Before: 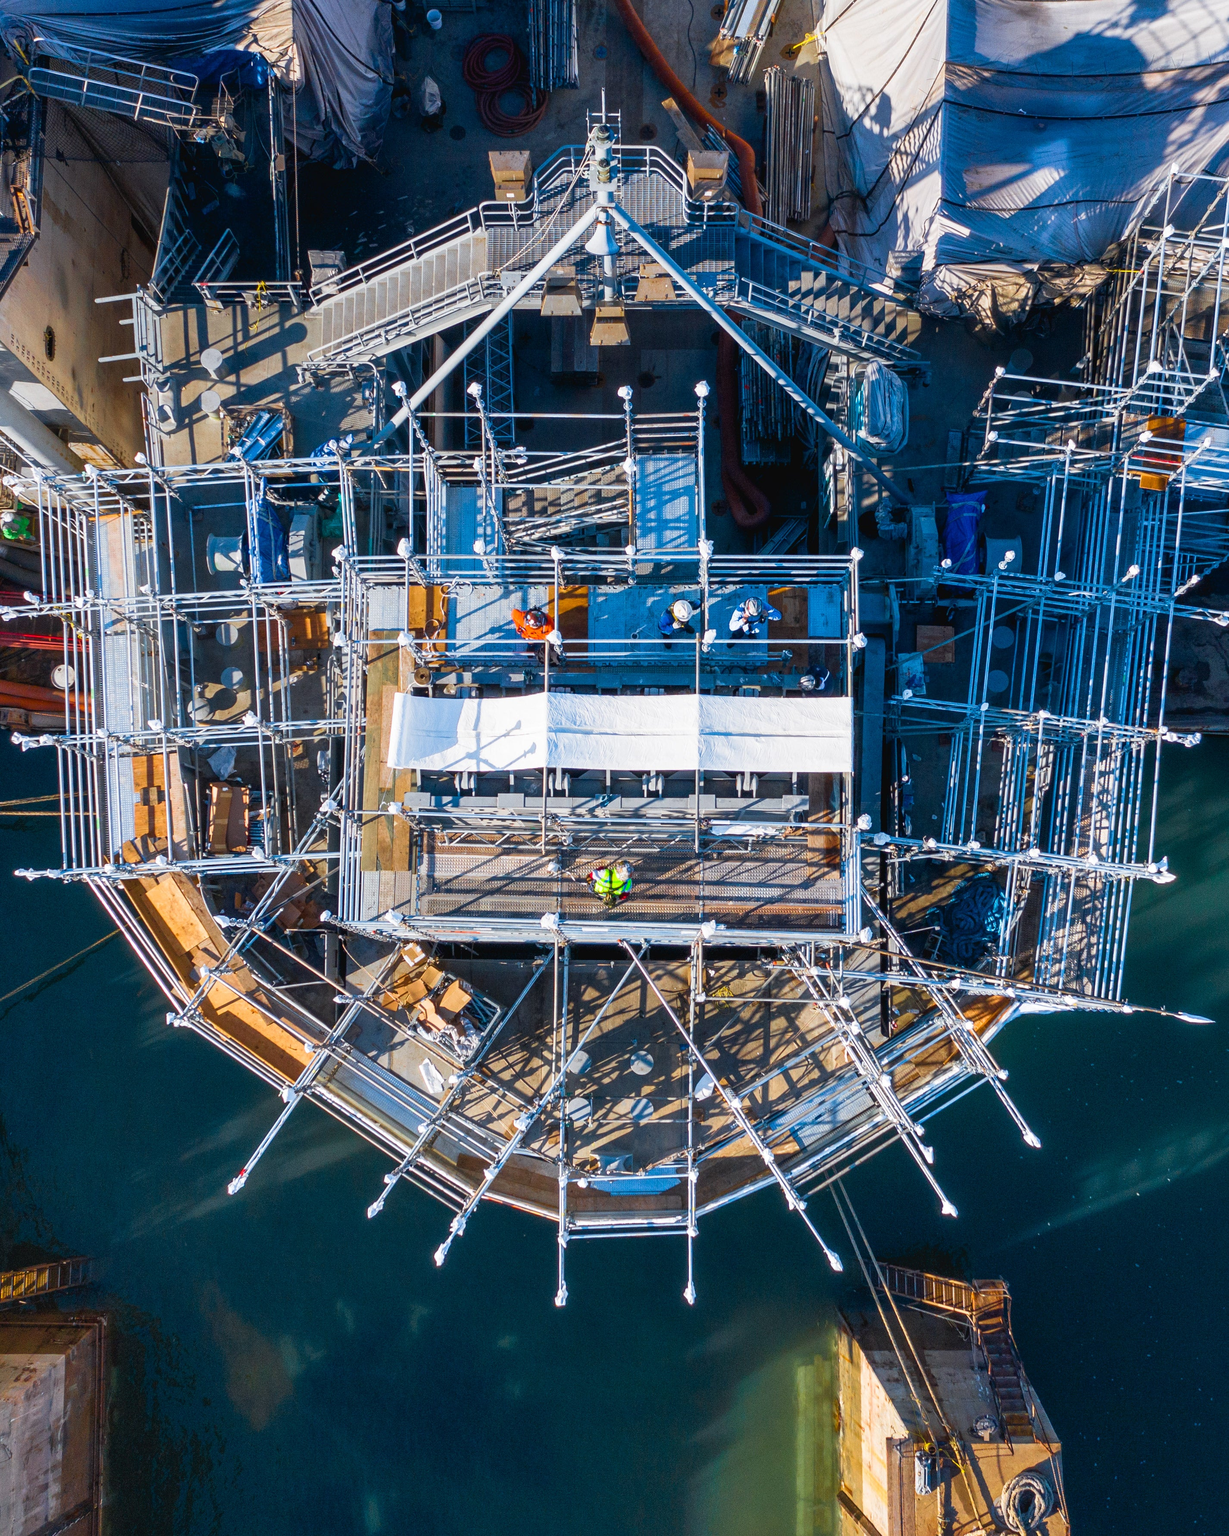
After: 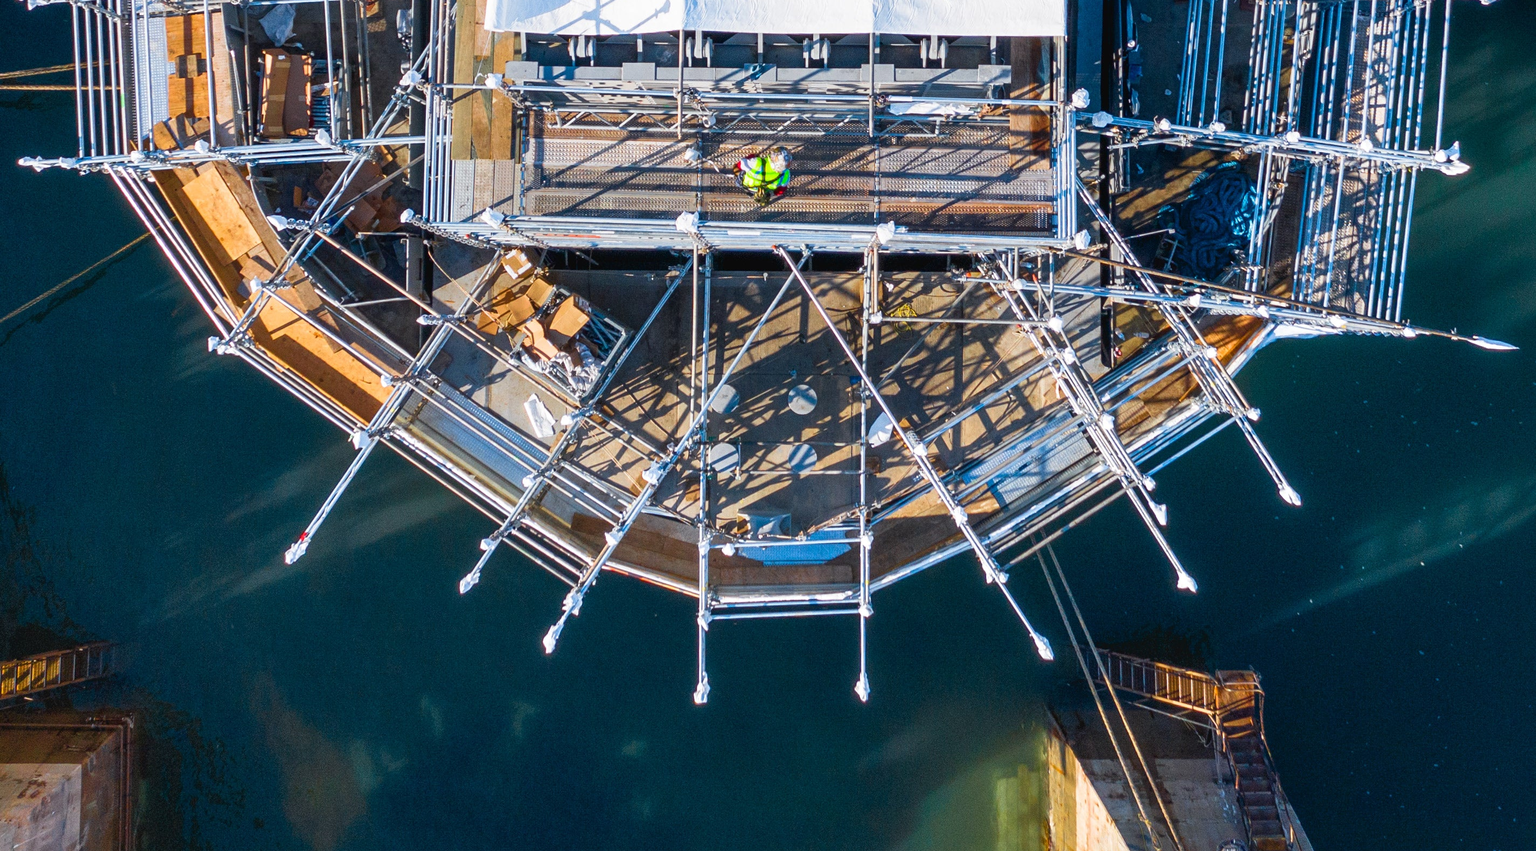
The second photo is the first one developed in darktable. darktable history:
crop and rotate: top 48.409%, bottom 7.204%
